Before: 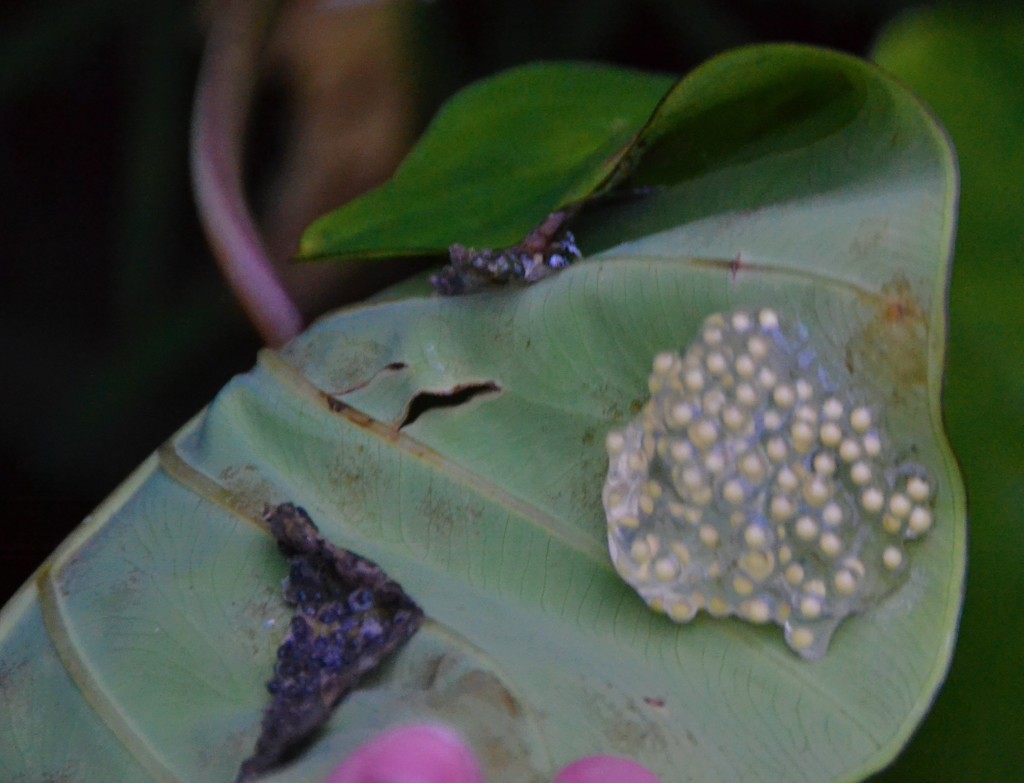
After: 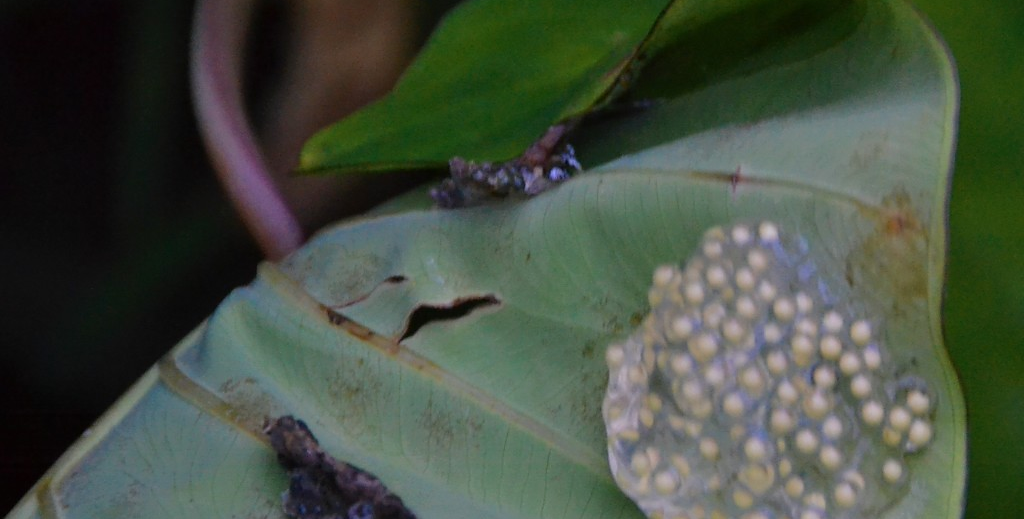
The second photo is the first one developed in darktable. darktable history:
crop: top 11.135%, bottom 22.454%
sharpen: radius 1.026, threshold 0.952
